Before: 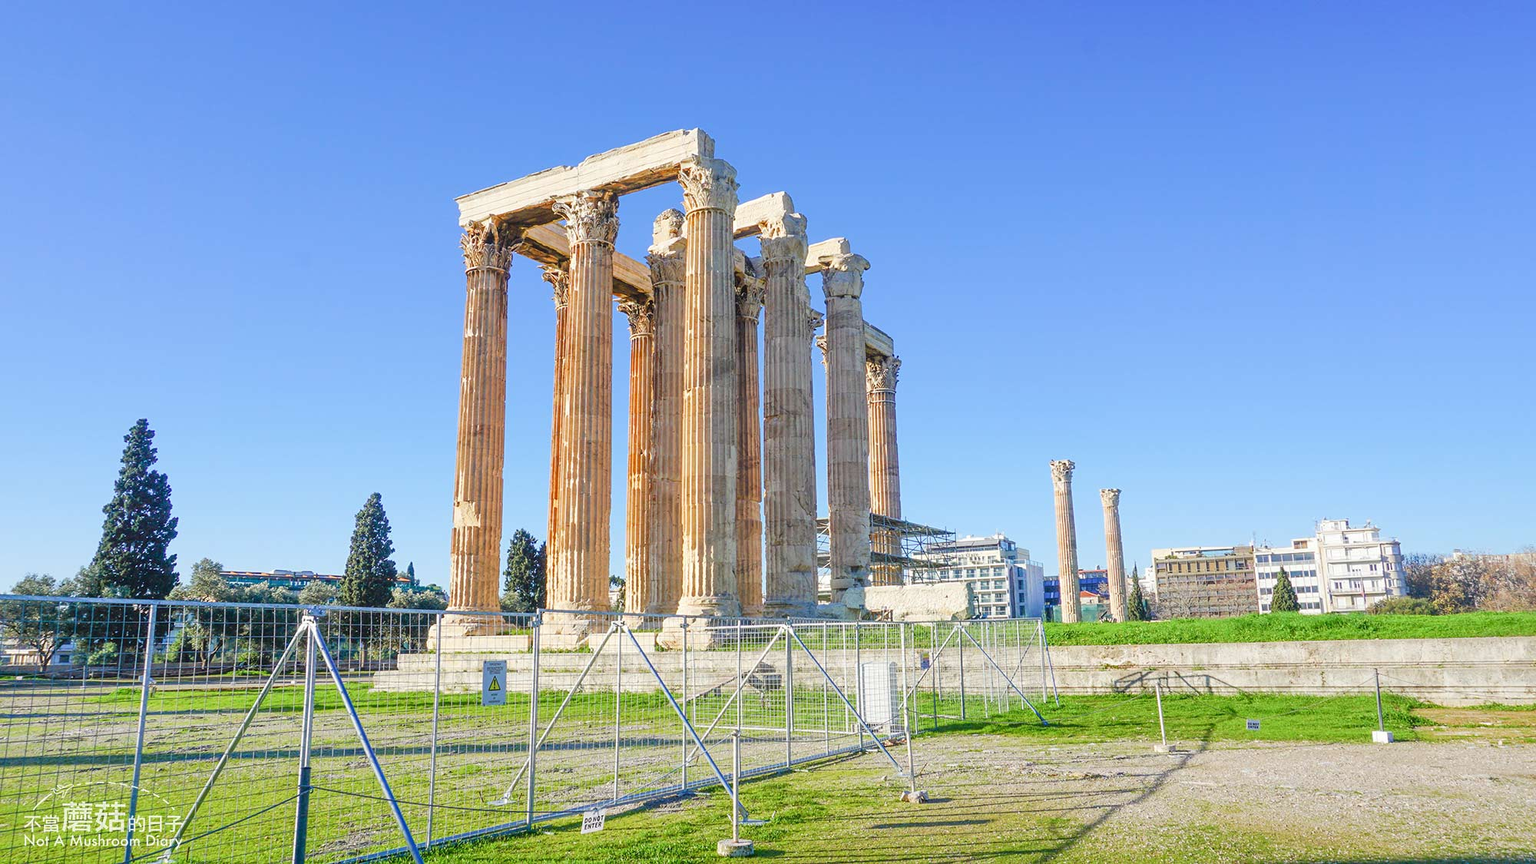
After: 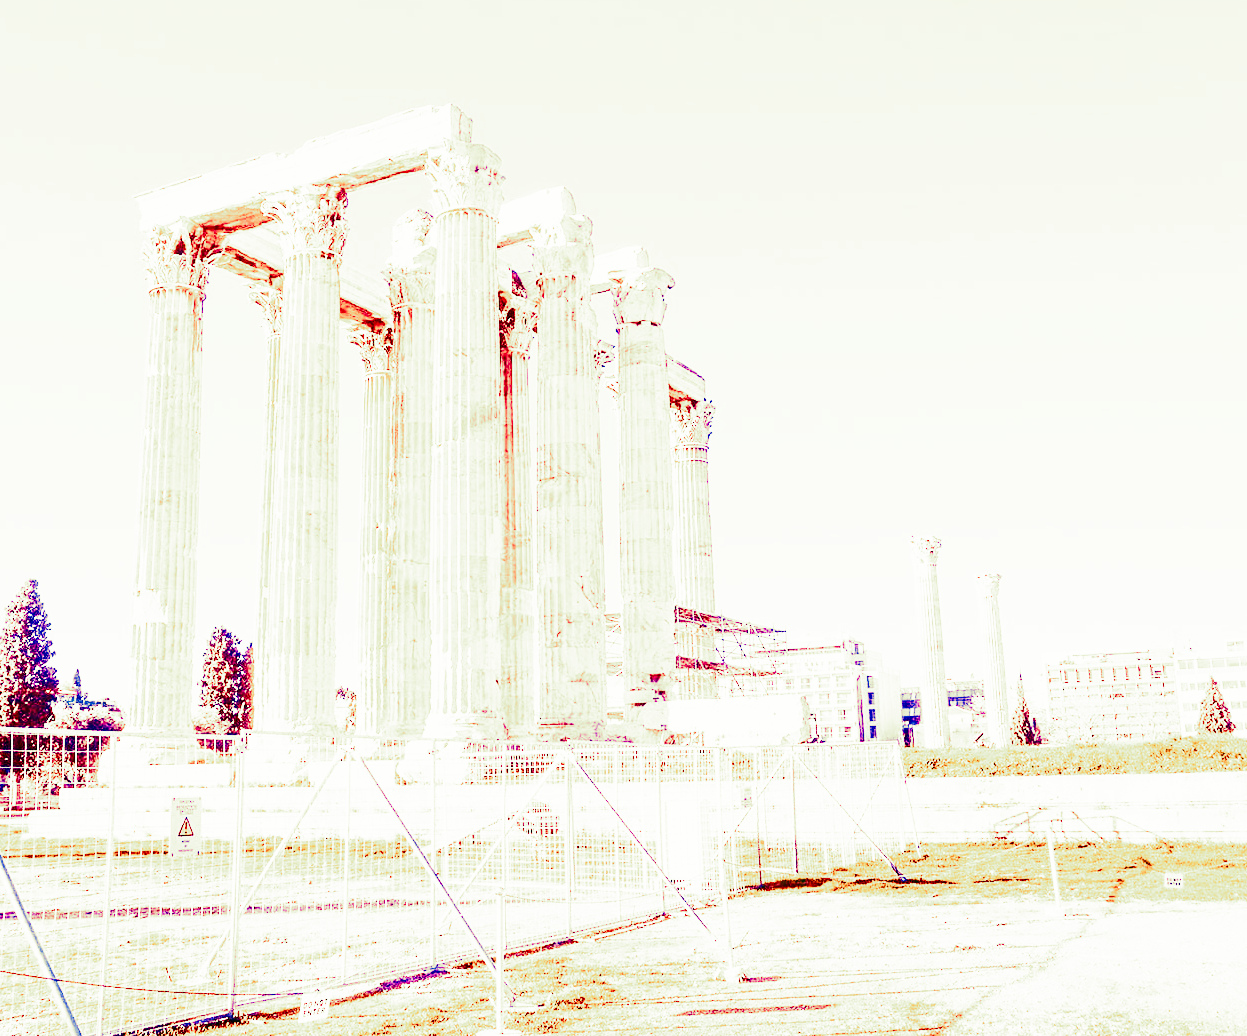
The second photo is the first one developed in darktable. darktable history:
crop and rotate: left 22.918%, top 5.629%, right 14.711%, bottom 2.247%
contrast brightness saturation: contrast 0.22, brightness -0.19, saturation 0.24
split-toning: shadows › hue 290.82°, shadows › saturation 0.34, highlights › saturation 0.38, balance 0, compress 50%
velvia: on, module defaults
white balance: red 4.26, blue 1.802
sigmoid: contrast 2, skew -0.2, preserve hue 0%, red attenuation 0.1, red rotation 0.035, green attenuation 0.1, green rotation -0.017, blue attenuation 0.15, blue rotation -0.052, base primaries Rec2020
